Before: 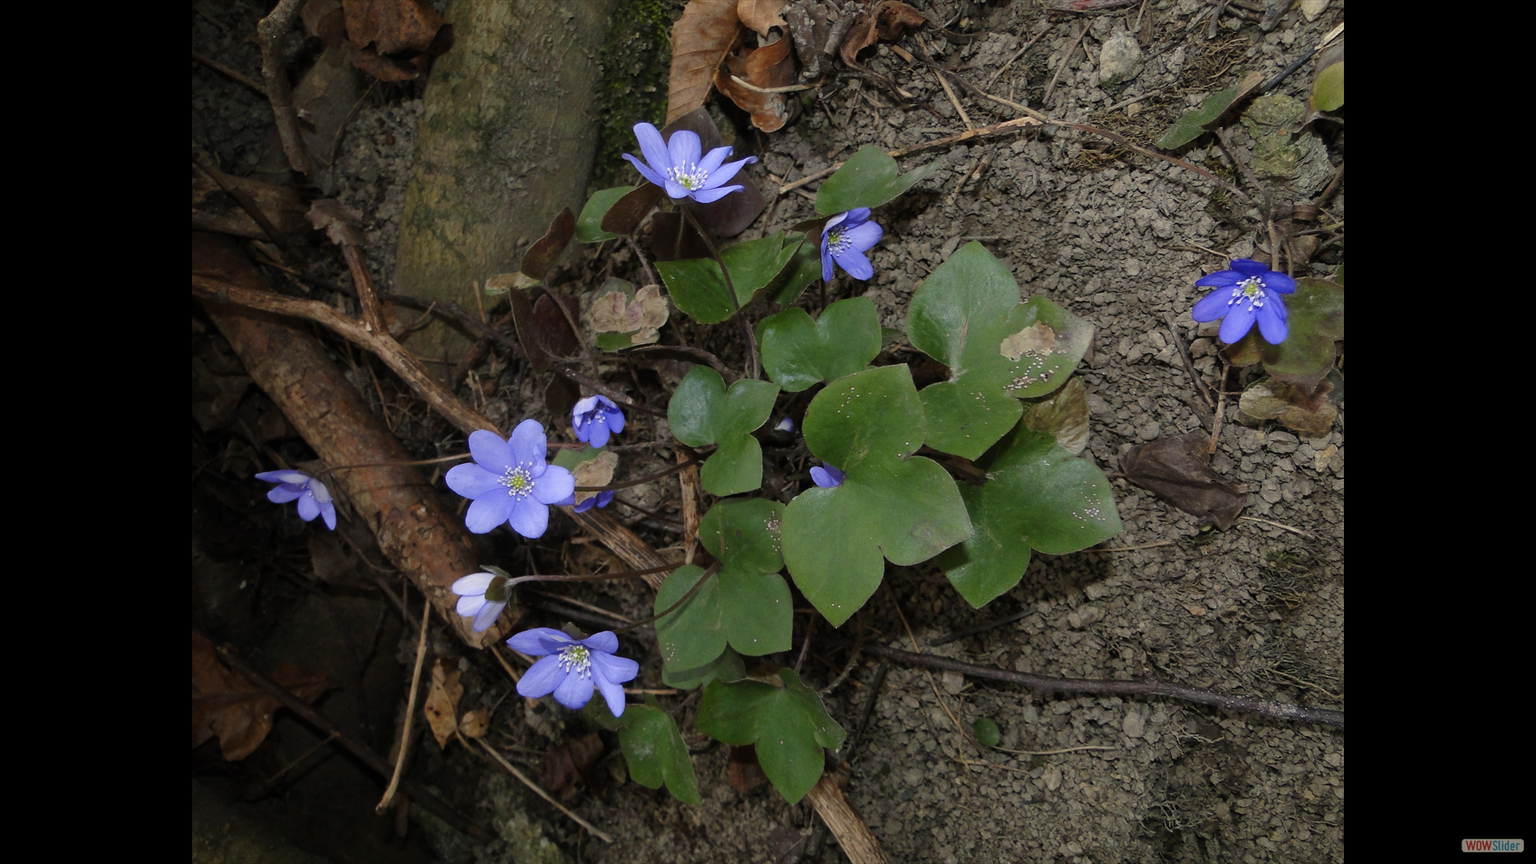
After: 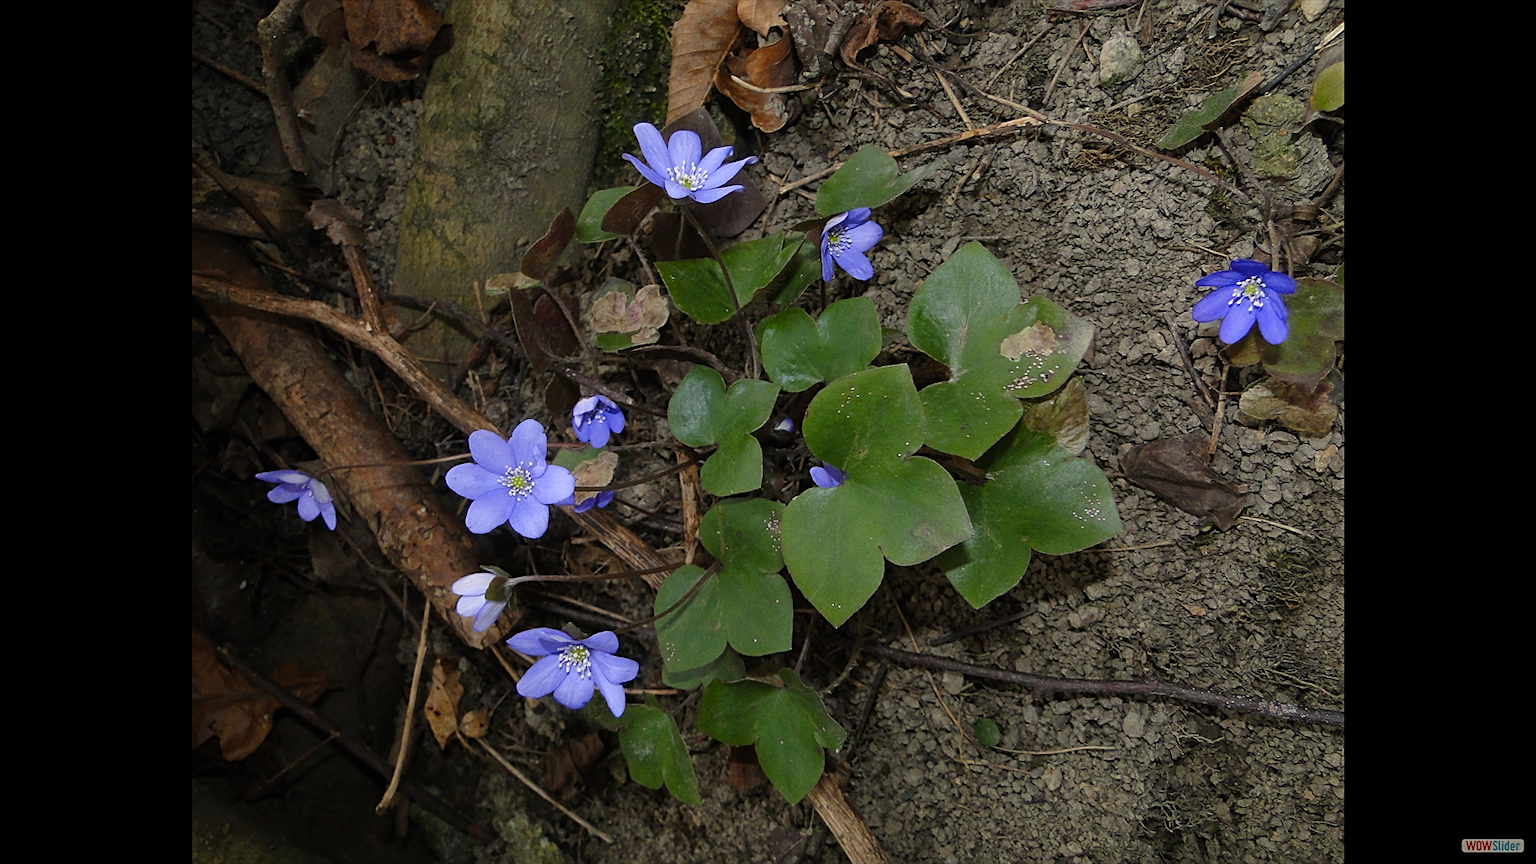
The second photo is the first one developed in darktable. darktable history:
color balance: output saturation 110%
grain: coarseness 14.57 ISO, strength 8.8%
sharpen: on, module defaults
